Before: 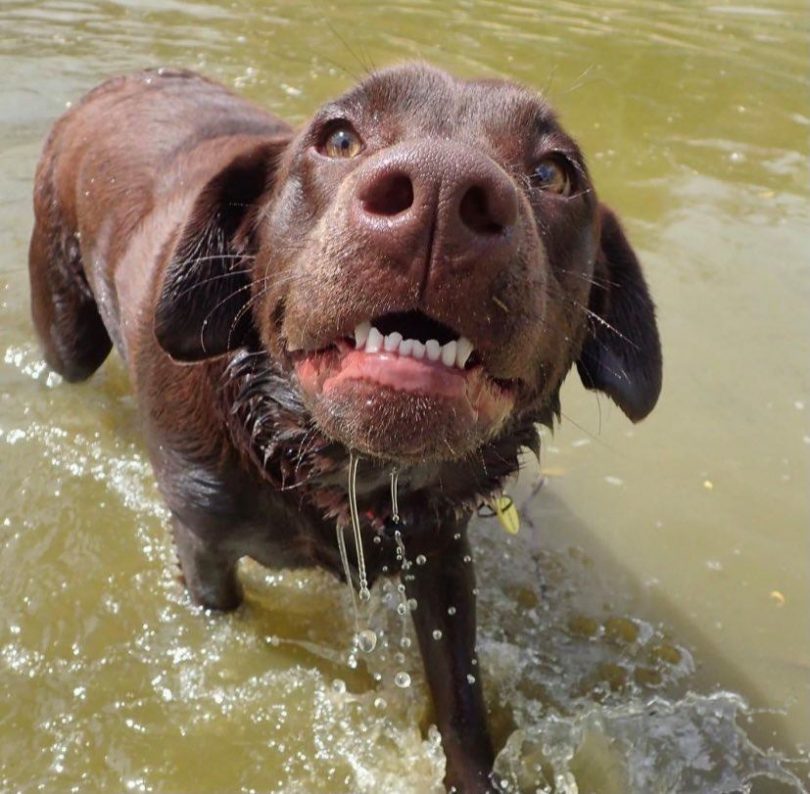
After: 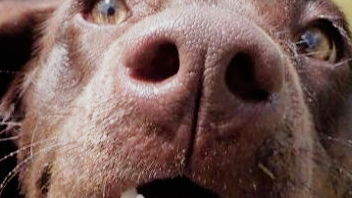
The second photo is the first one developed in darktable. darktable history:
exposure: exposure -0.07 EV, compensate highlight preservation false
filmic rgb: black relative exposure -13.15 EV, white relative exposure 4.05 EV, target white luminance 85.125%, hardness 6.3, latitude 41.23%, contrast 0.86, shadows ↔ highlights balance 8.71%, preserve chrominance no, color science v3 (2019), use custom middle-gray values true
tone equalizer: -8 EV -1.11 EV, -7 EV -1.05 EV, -6 EV -0.88 EV, -5 EV -0.605 EV, -3 EV 0.551 EV, -2 EV 0.862 EV, -1 EV 1.01 EV, +0 EV 1.06 EV
crop: left 28.991%, top 16.829%, right 26.855%, bottom 57.917%
